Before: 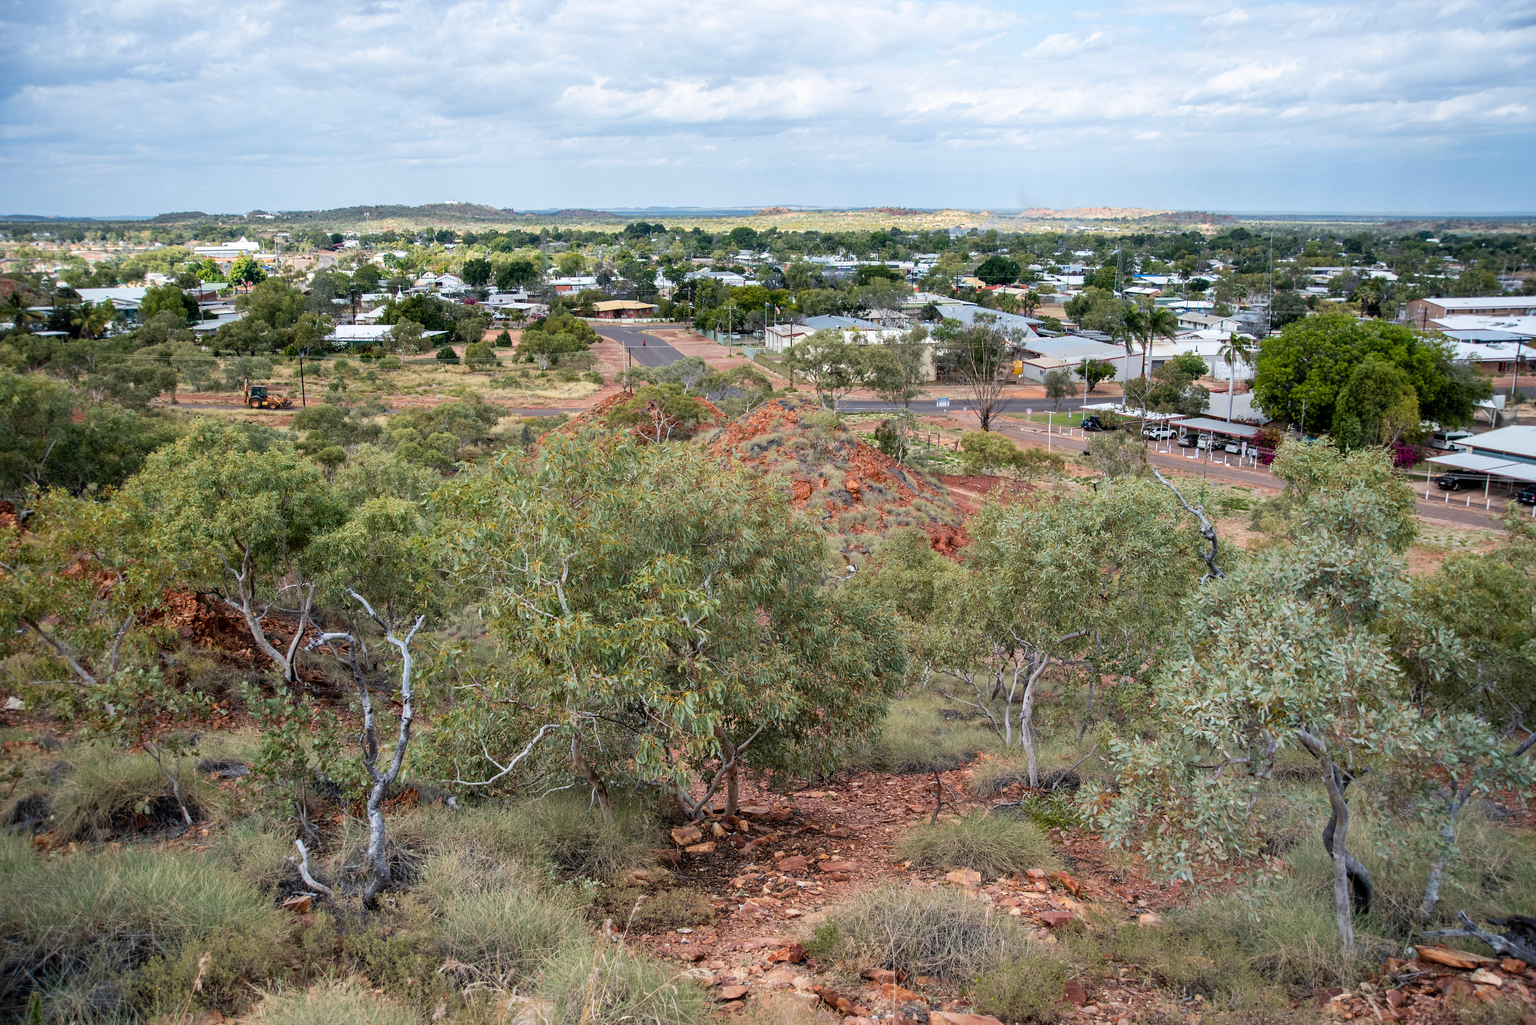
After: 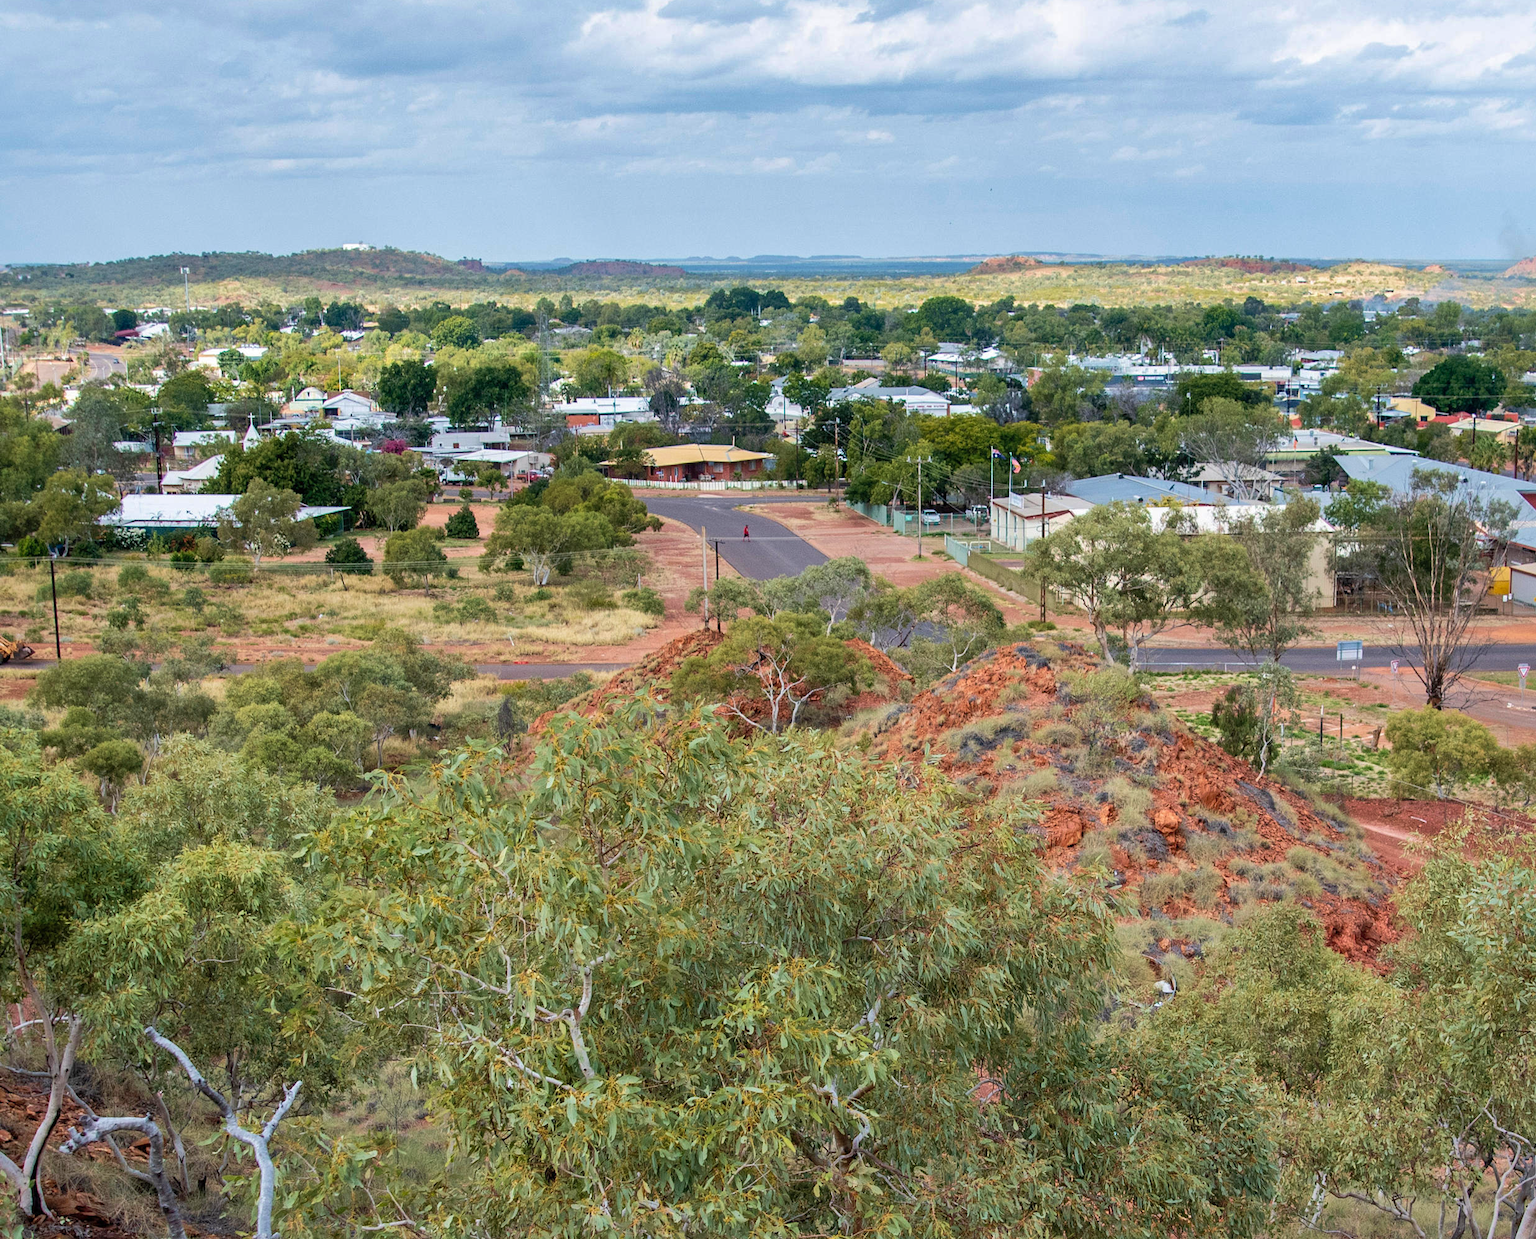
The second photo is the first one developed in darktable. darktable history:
crop: left 17.938%, top 7.874%, right 32.572%, bottom 32.3%
velvia: on, module defaults
shadows and highlights: on, module defaults
